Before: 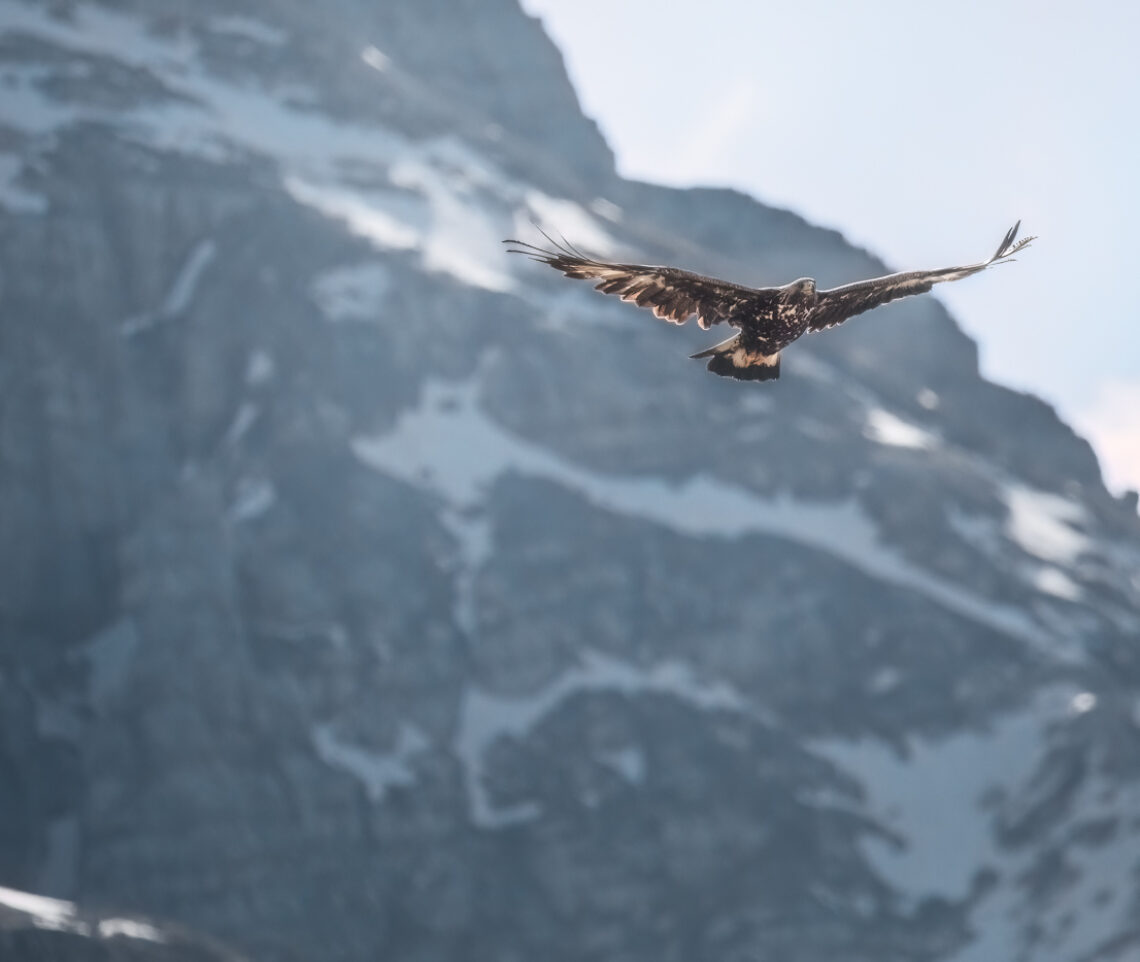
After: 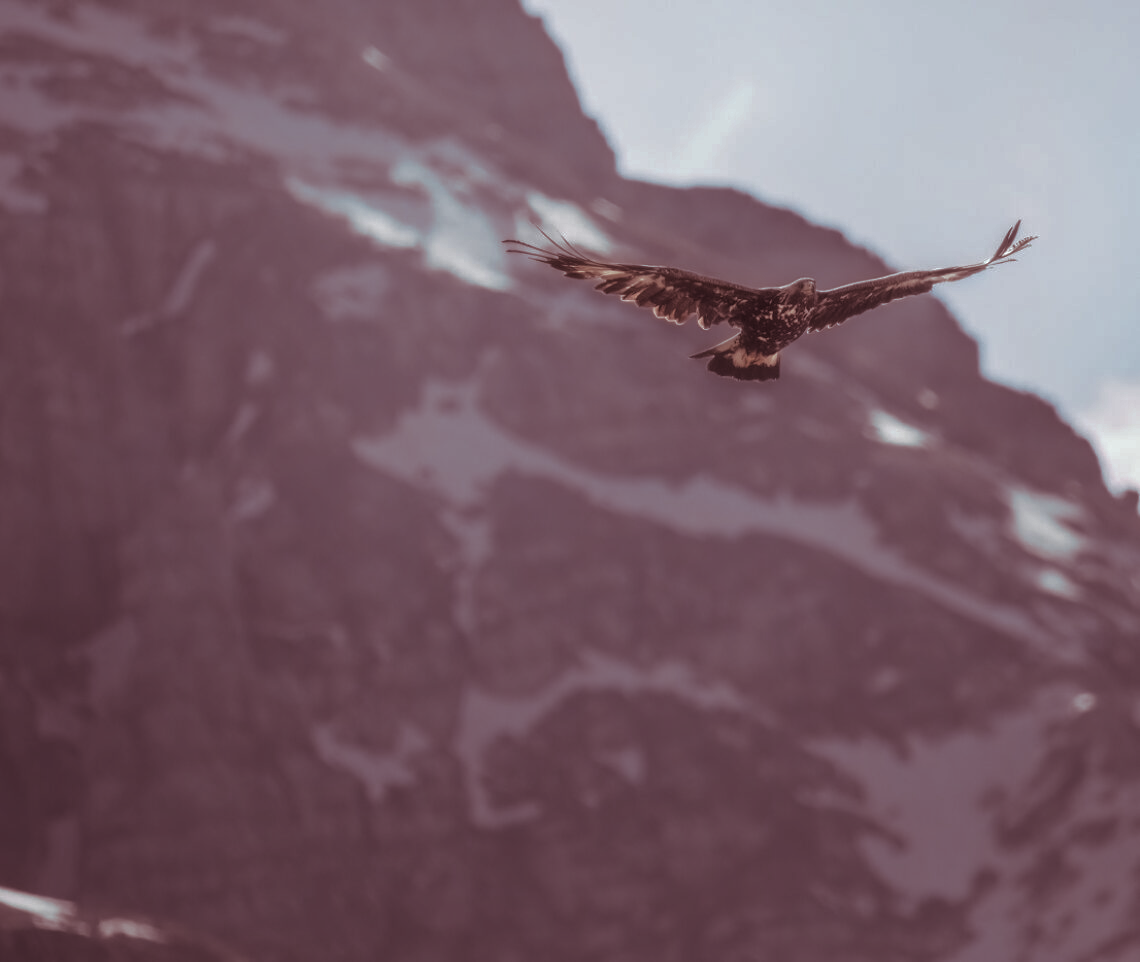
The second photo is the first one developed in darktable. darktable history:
base curve: curves: ch0 [(0, 0) (0.841, 0.609) (1, 1)]
split-toning: highlights › hue 180°
